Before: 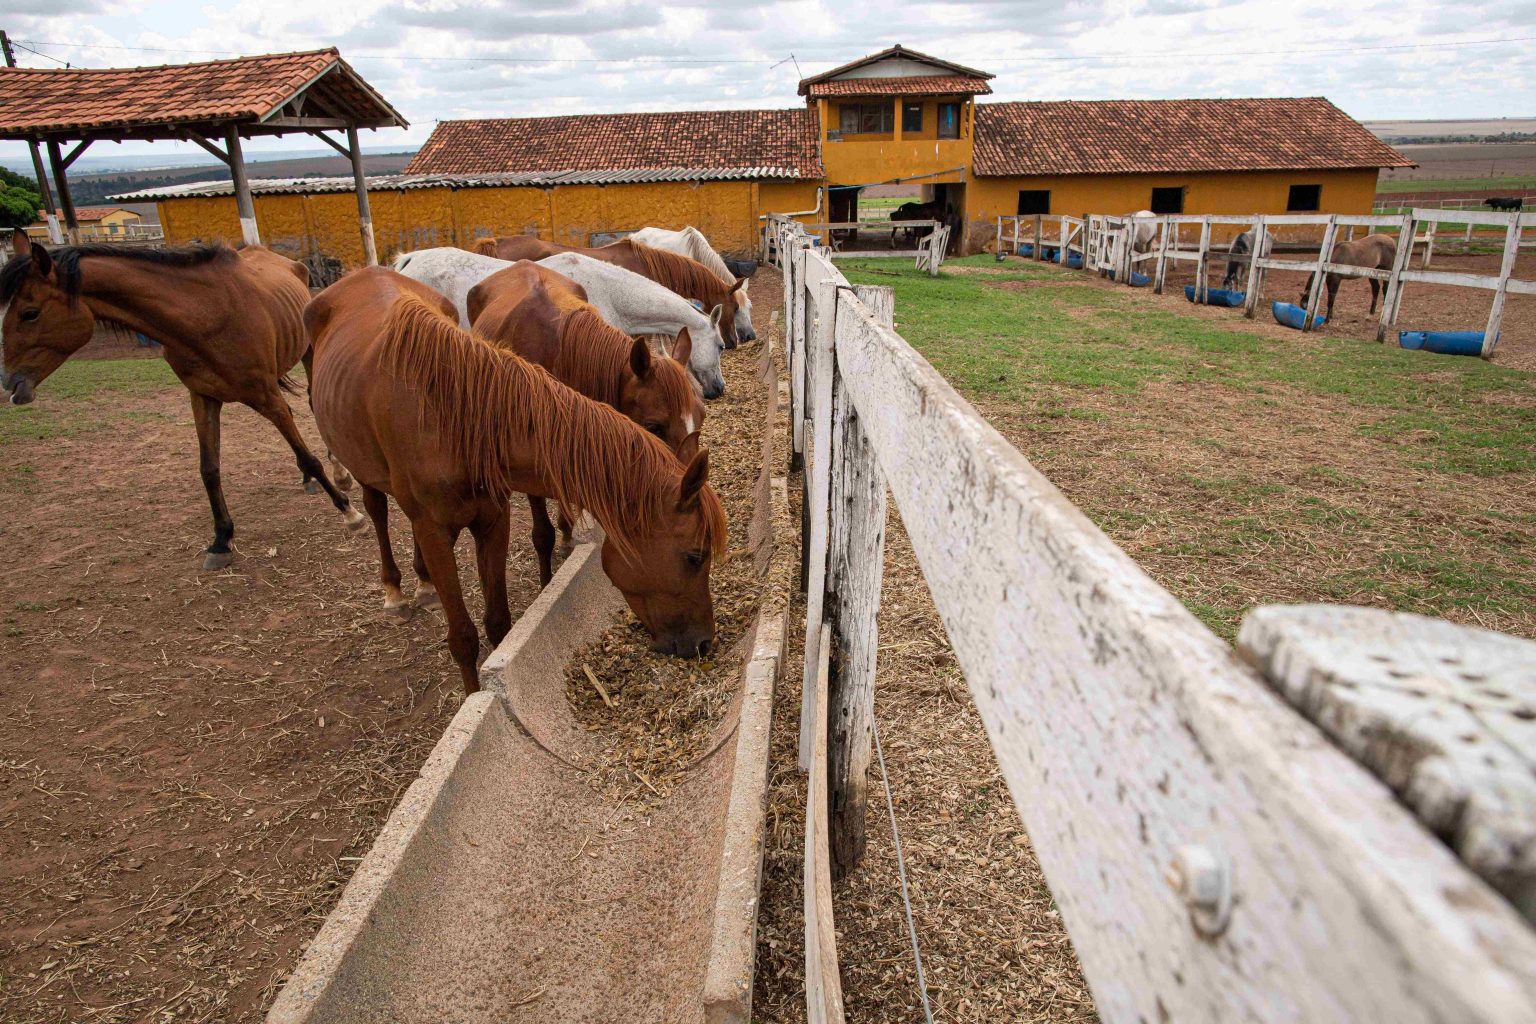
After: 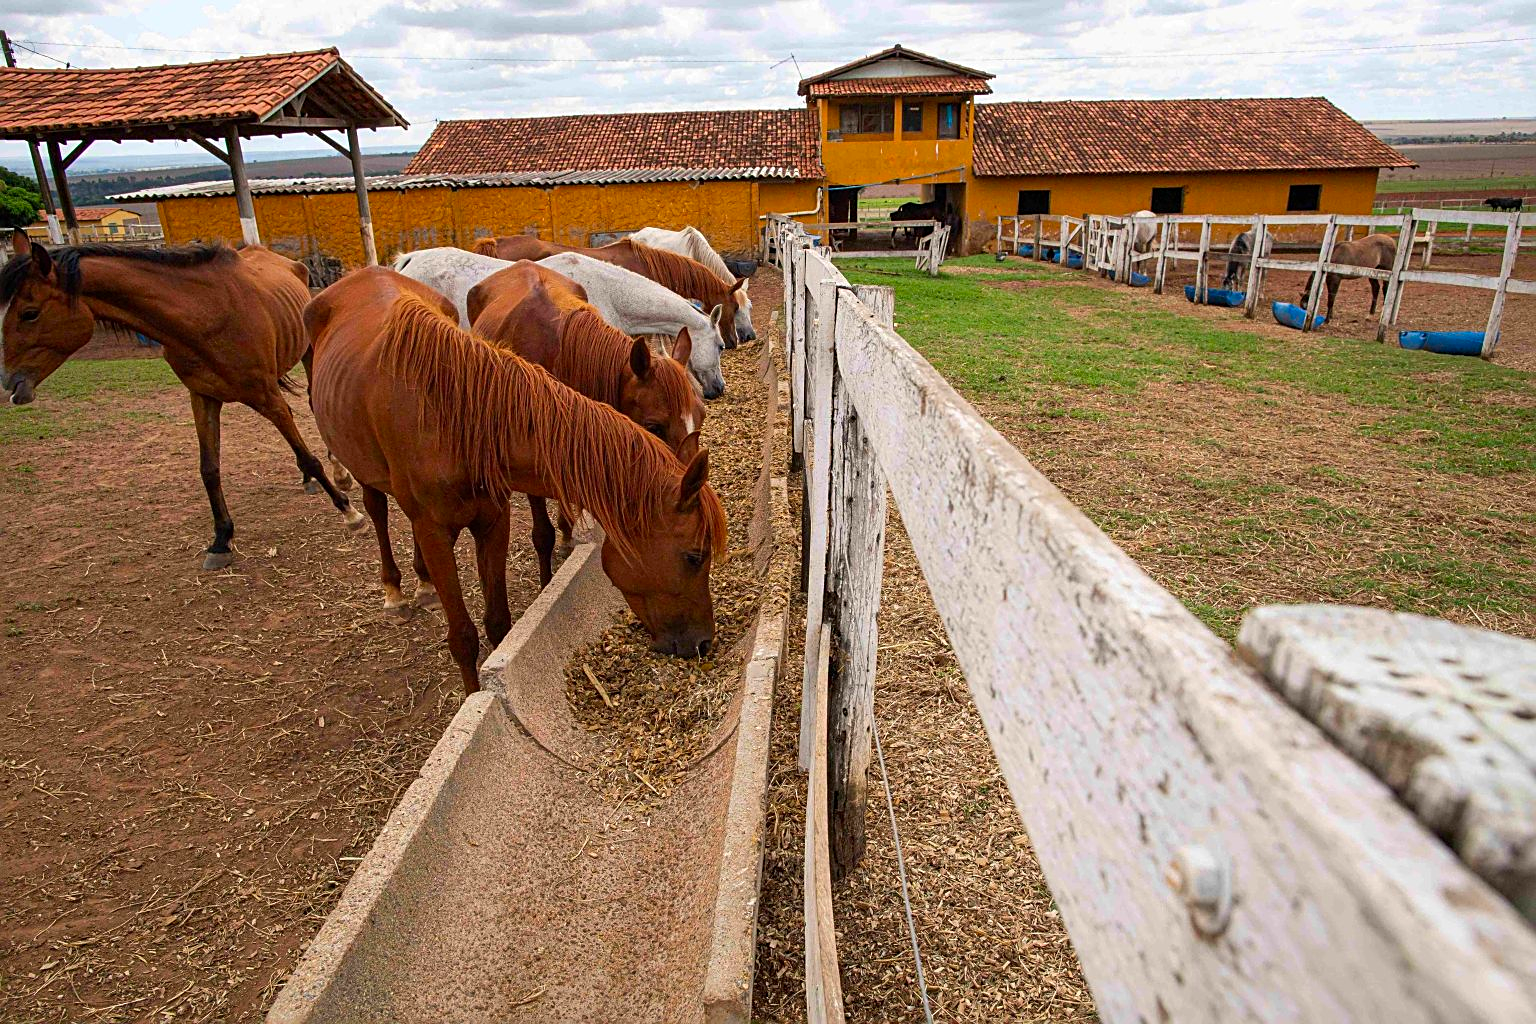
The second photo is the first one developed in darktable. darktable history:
sharpen: on, module defaults
color correction: highlights b* 0.017, saturation 1.32
